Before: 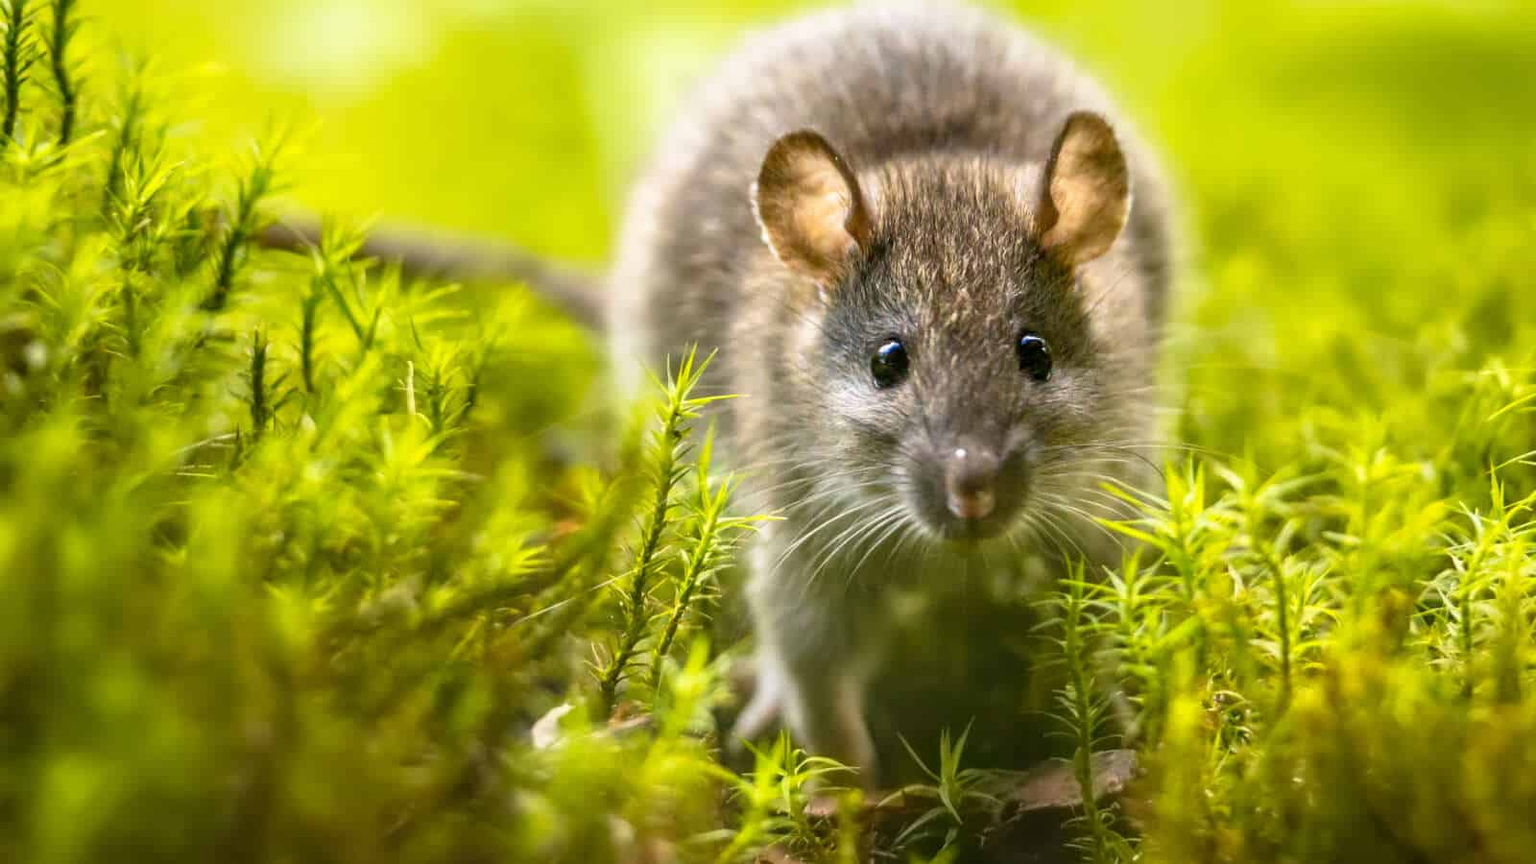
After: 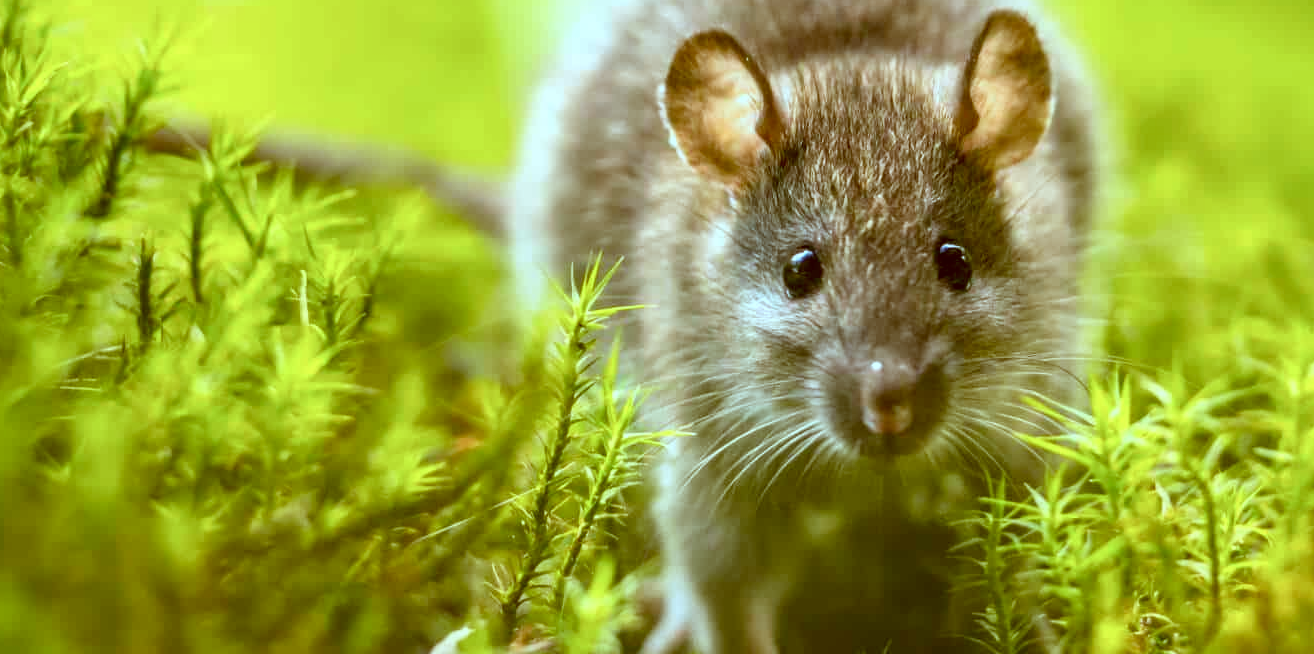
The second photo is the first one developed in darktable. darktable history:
exposure: exposure 0.079 EV, compensate exposure bias true, compensate highlight preservation false
color correction: highlights a* -14.86, highlights b* -15.96, shadows a* 10, shadows b* 29.54
crop: left 7.763%, top 11.847%, right 10.104%, bottom 15.424%
